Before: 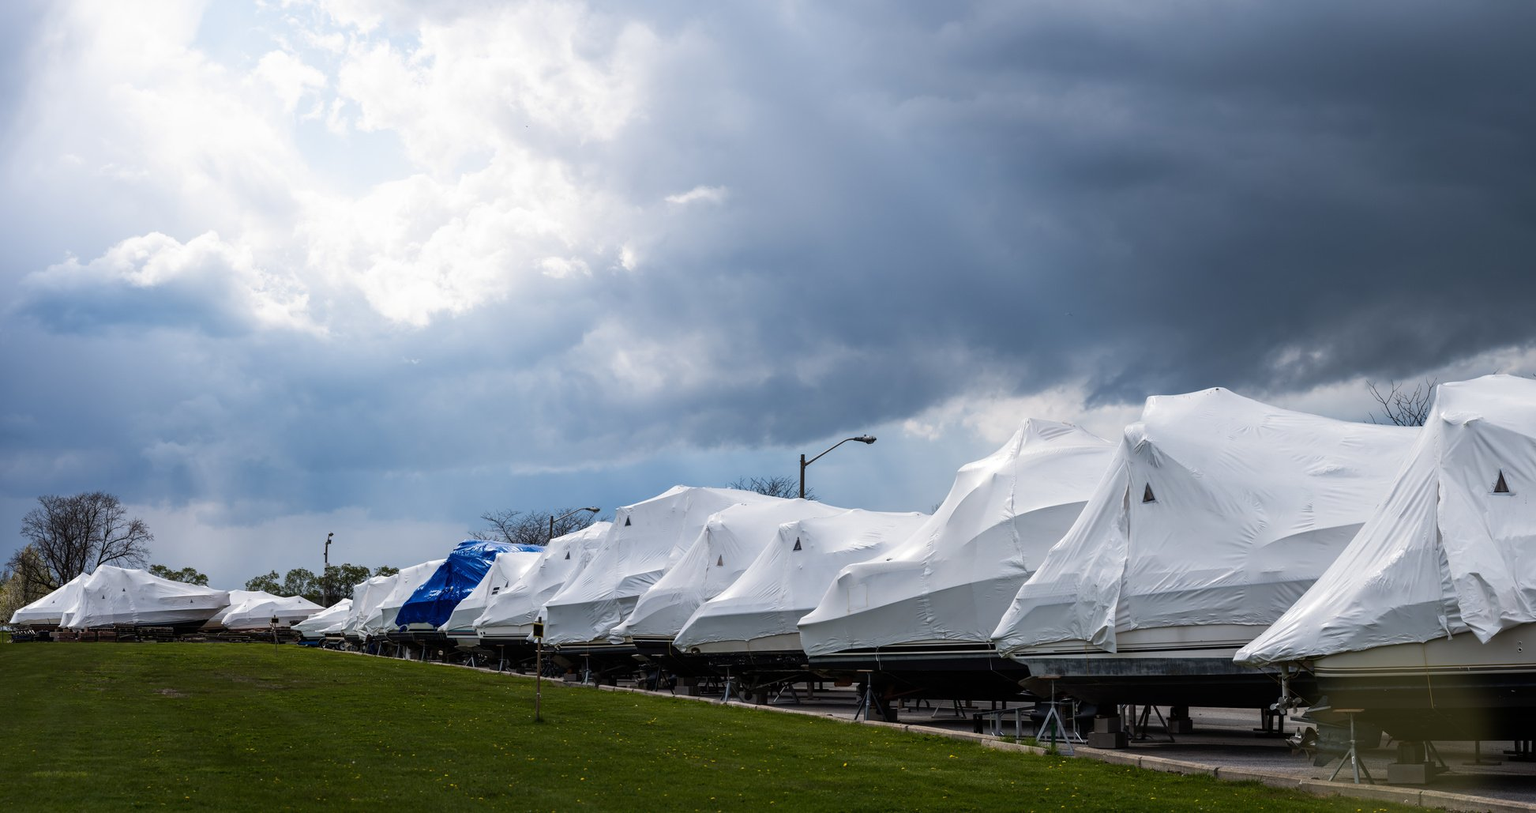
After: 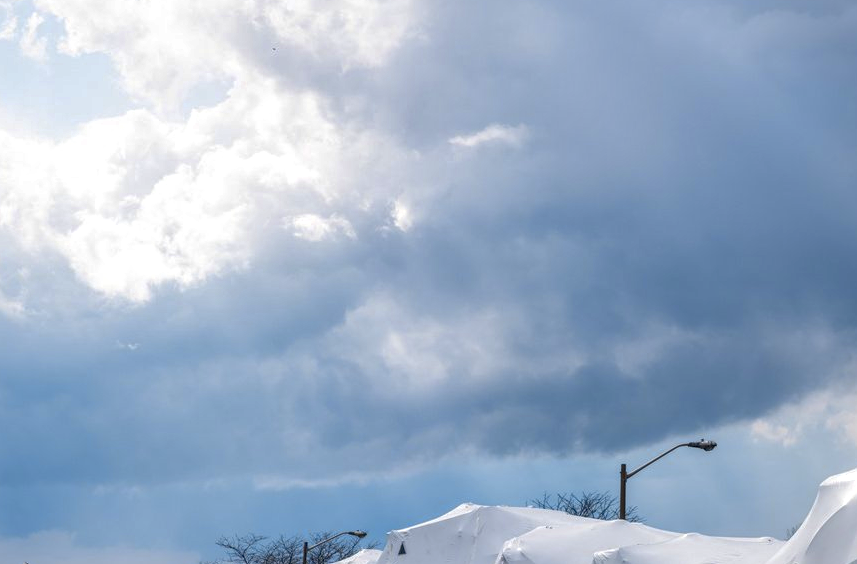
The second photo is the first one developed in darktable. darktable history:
local contrast: on, module defaults
shadows and highlights: on, module defaults
crop: left 20.248%, top 10.86%, right 35.675%, bottom 34.321%
color zones: curves: ch0 [(0.004, 0.305) (0.261, 0.623) (0.389, 0.399) (0.708, 0.571) (0.947, 0.34)]; ch1 [(0.025, 0.645) (0.229, 0.584) (0.326, 0.551) (0.484, 0.262) (0.757, 0.643)]
